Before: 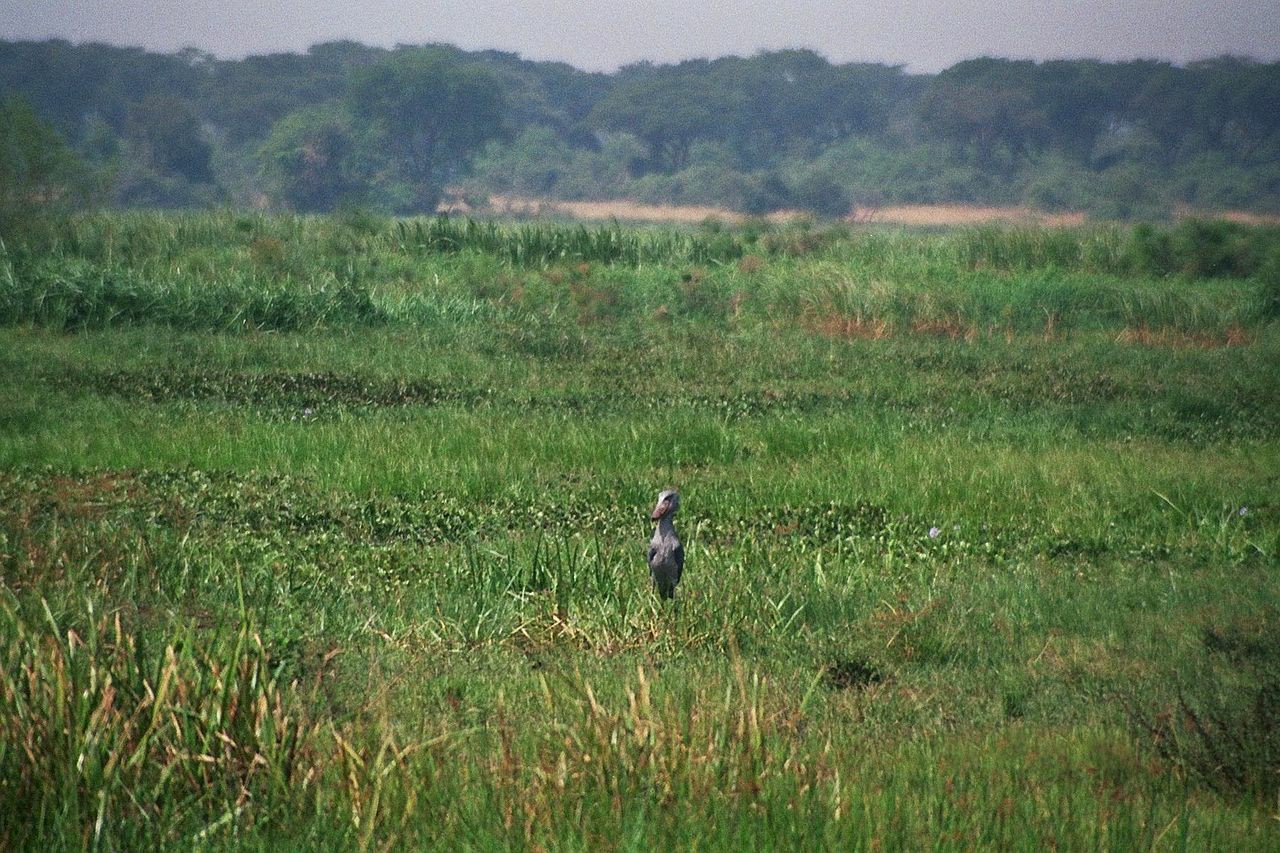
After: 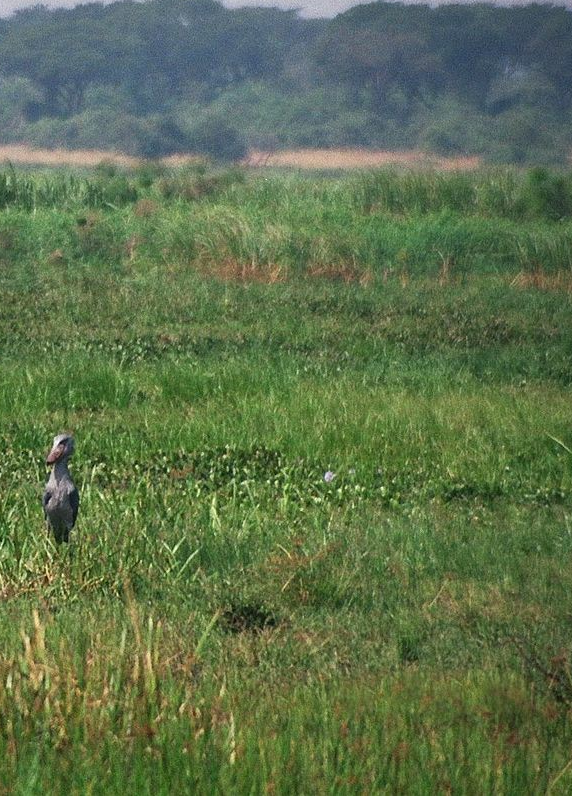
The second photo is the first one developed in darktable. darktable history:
crop: left 47.291%, top 6.679%, right 8.018%
